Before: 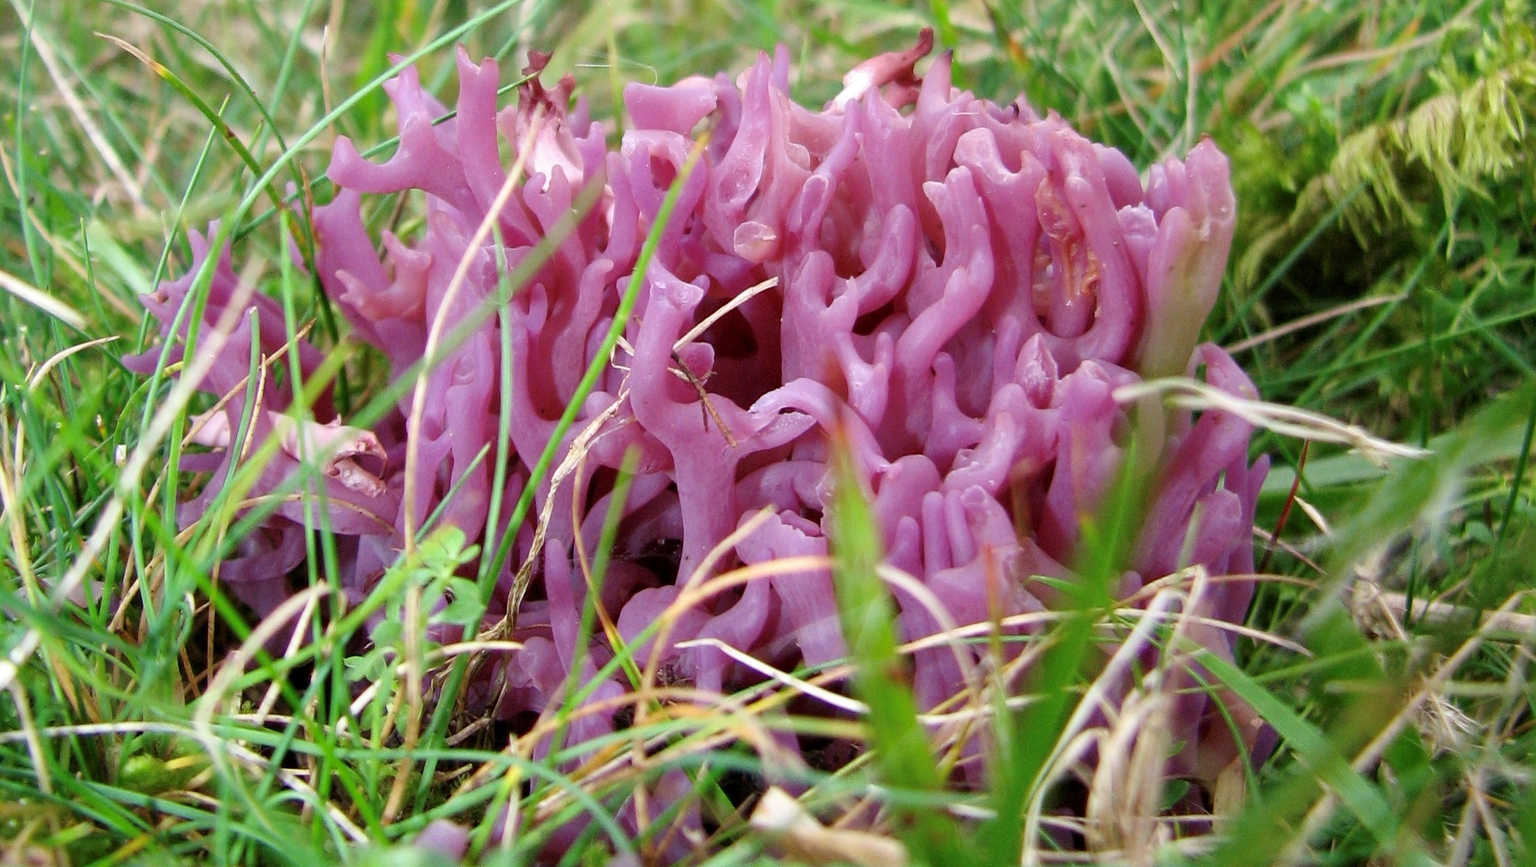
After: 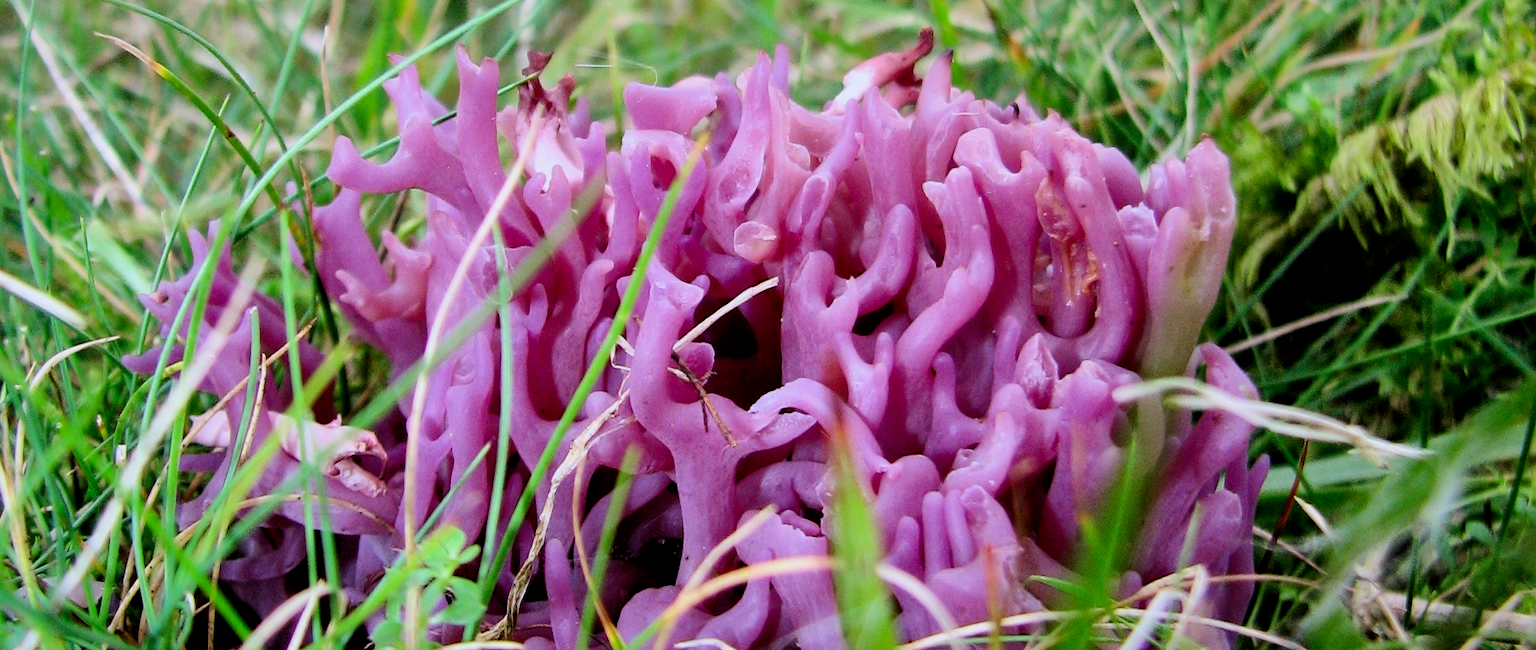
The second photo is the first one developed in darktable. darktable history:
shadows and highlights: shadows 40, highlights -60
color calibration: illuminant as shot in camera, x 0.358, y 0.373, temperature 4628.91 K
filmic rgb: black relative exposure -4 EV, white relative exposure 3 EV, hardness 3.02, contrast 1.4
contrast brightness saturation: contrast 0.13, brightness -0.05, saturation 0.16
tone equalizer: -8 EV 0.06 EV, smoothing diameter 25%, edges refinement/feathering 10, preserve details guided filter
white balance: red 0.988, blue 1.017
crop: bottom 24.967%
